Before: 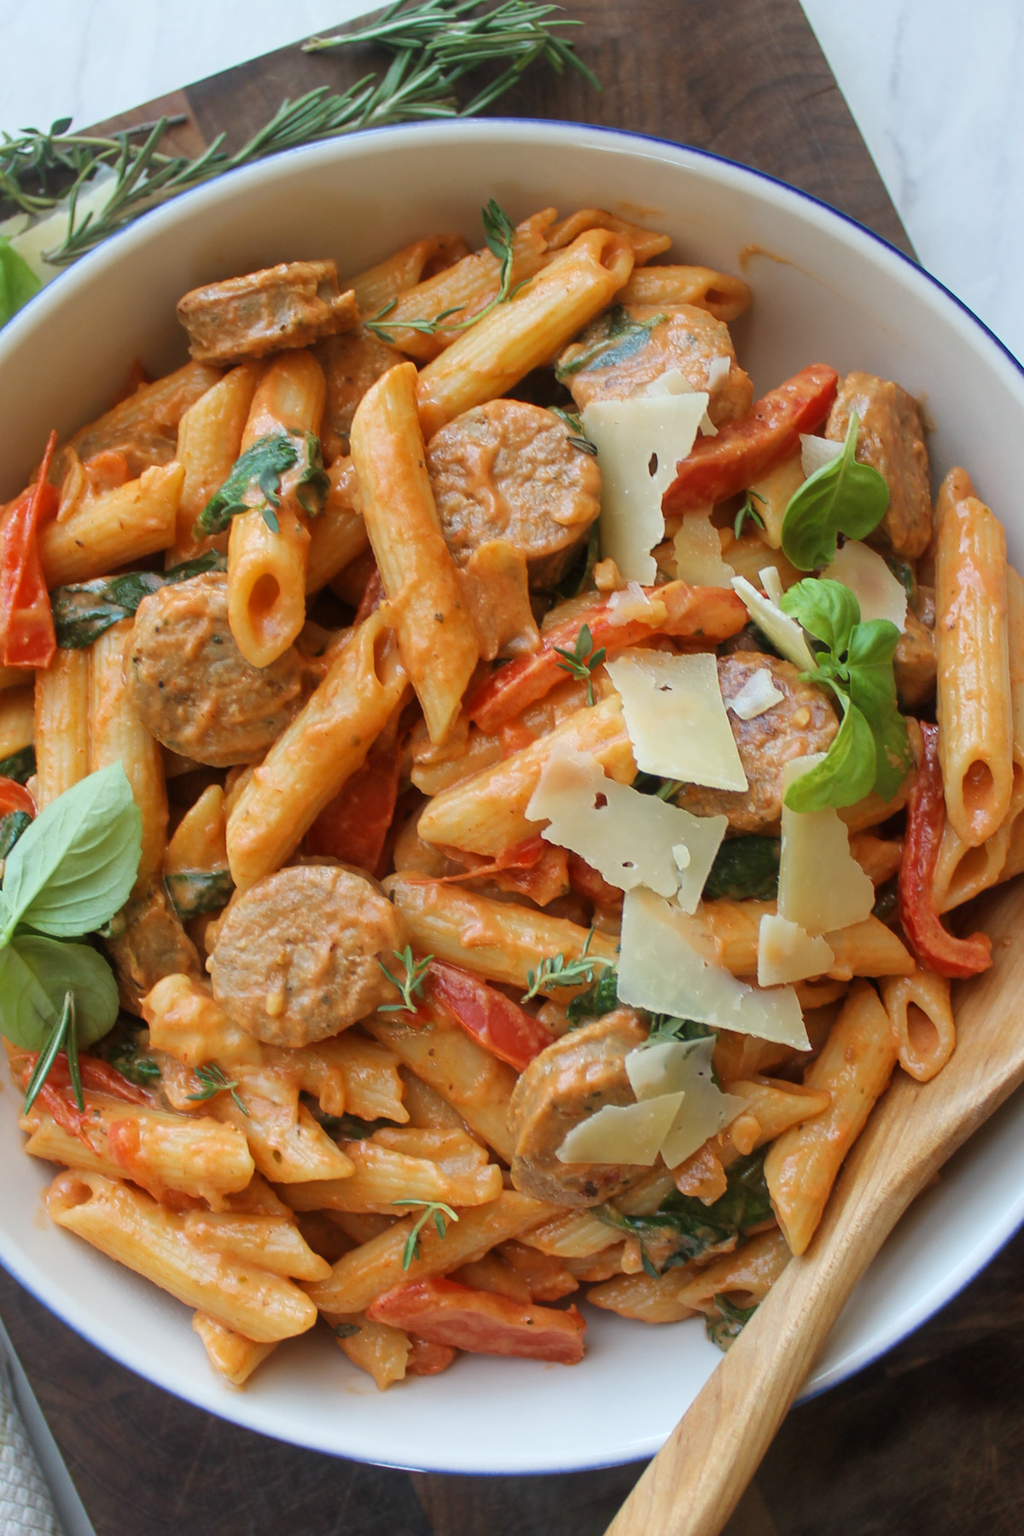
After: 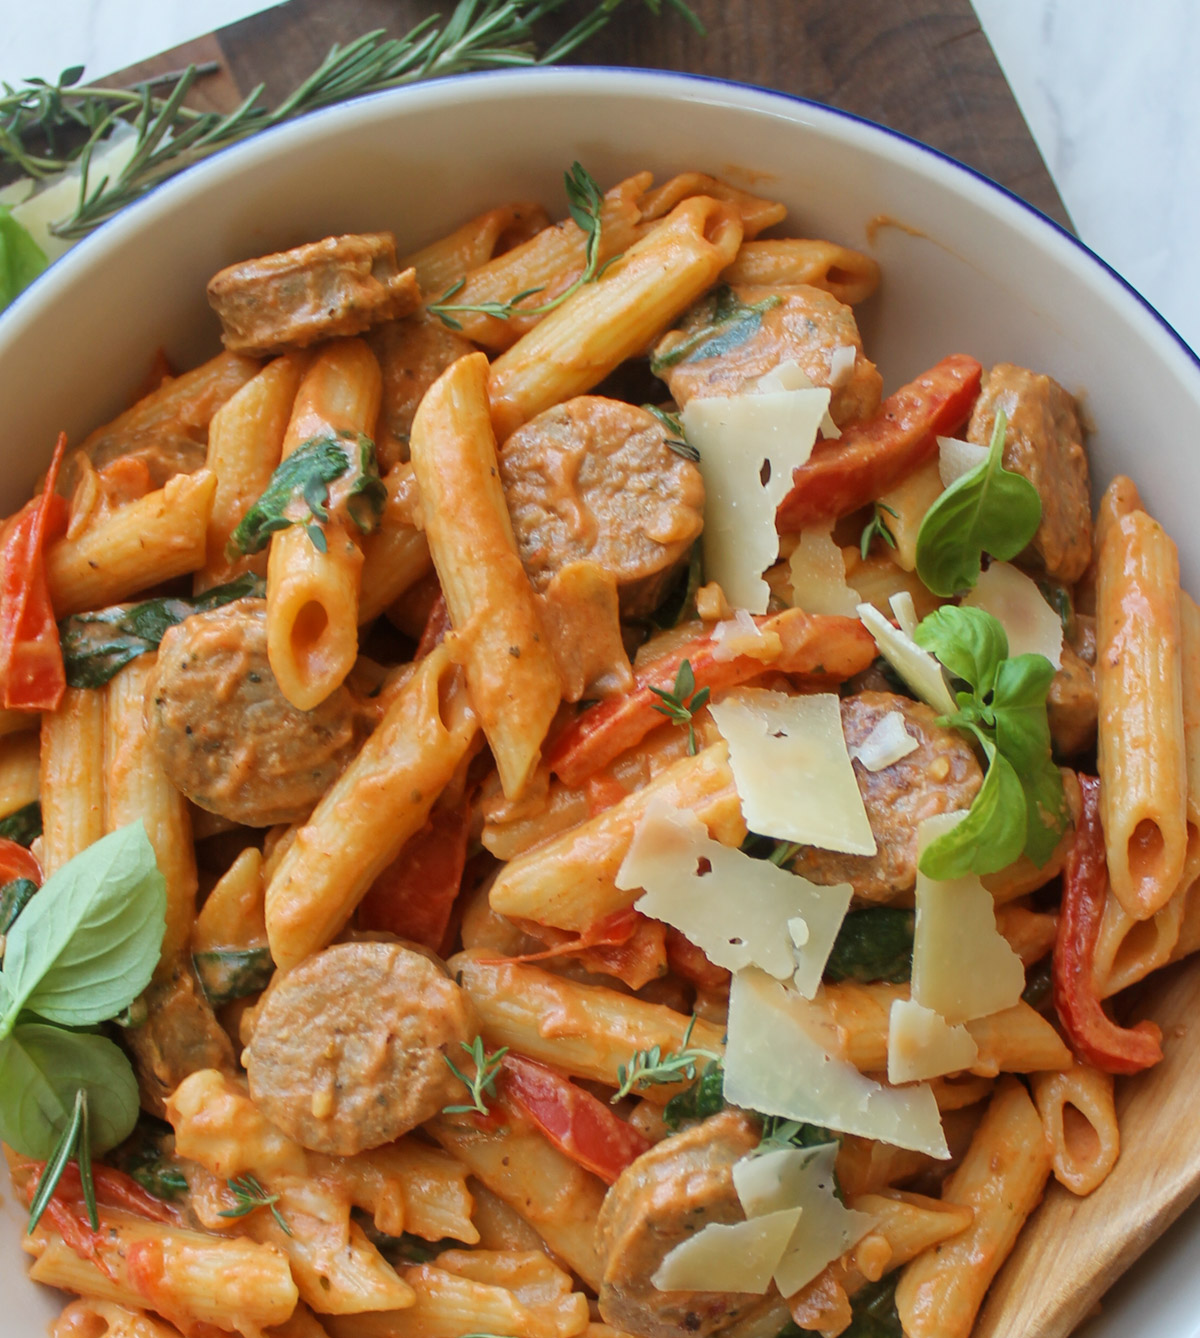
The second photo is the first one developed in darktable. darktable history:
crop: top 4.023%, bottom 21.611%
